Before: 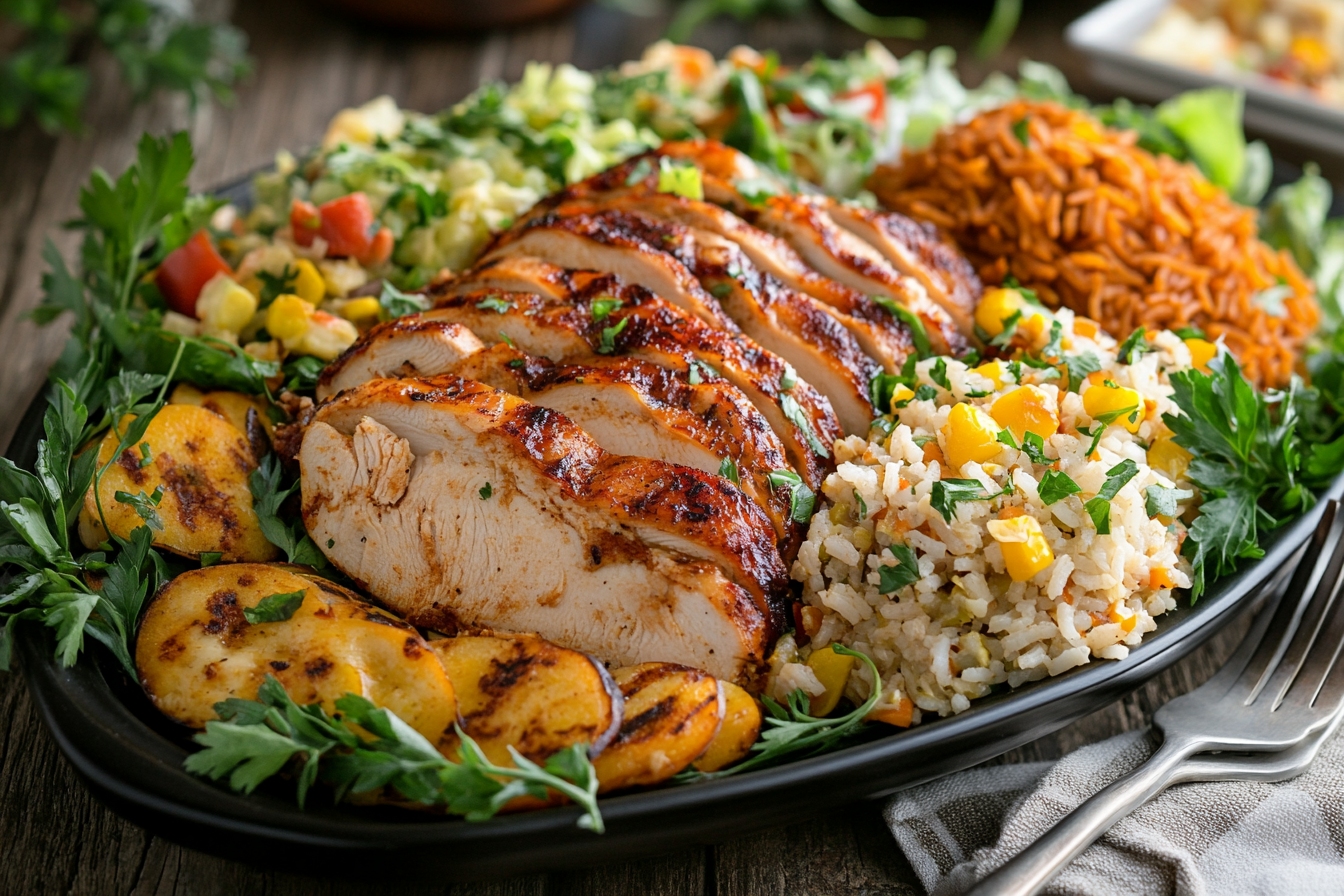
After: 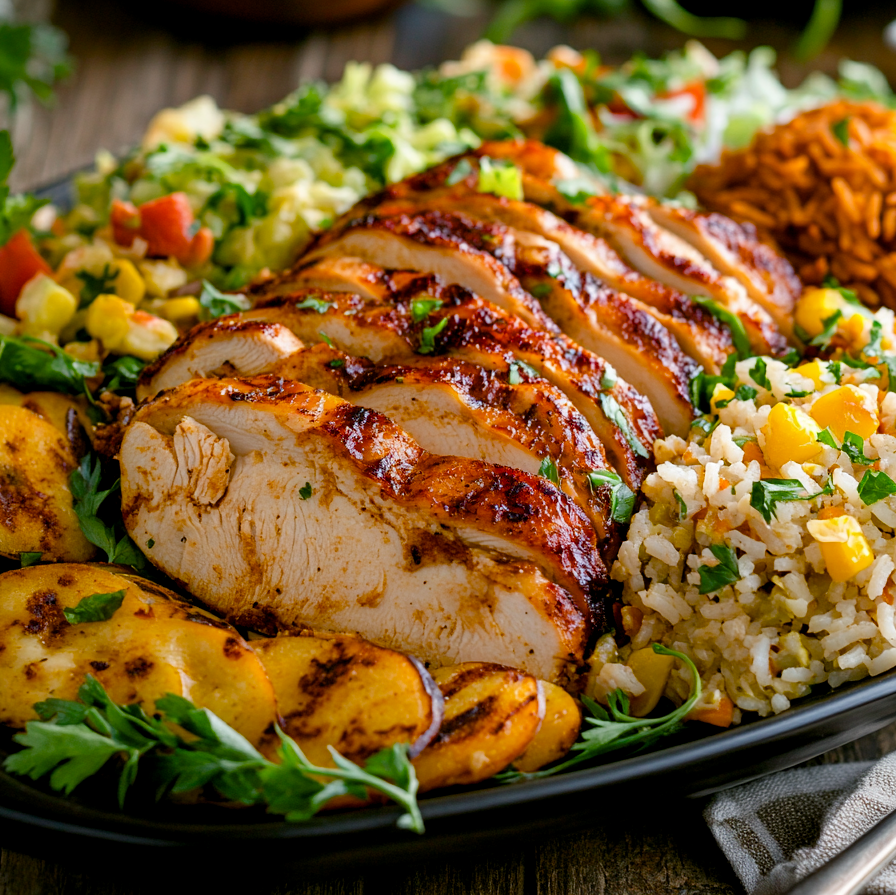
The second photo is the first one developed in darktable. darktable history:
color balance rgb: global offset › luminance -0.303%, global offset › hue 262.34°, perceptual saturation grading › global saturation 20%, perceptual saturation grading › highlights -25.72%, perceptual saturation grading › shadows 49.939%, global vibrance 20%
crop and rotate: left 13.409%, right 19.904%
